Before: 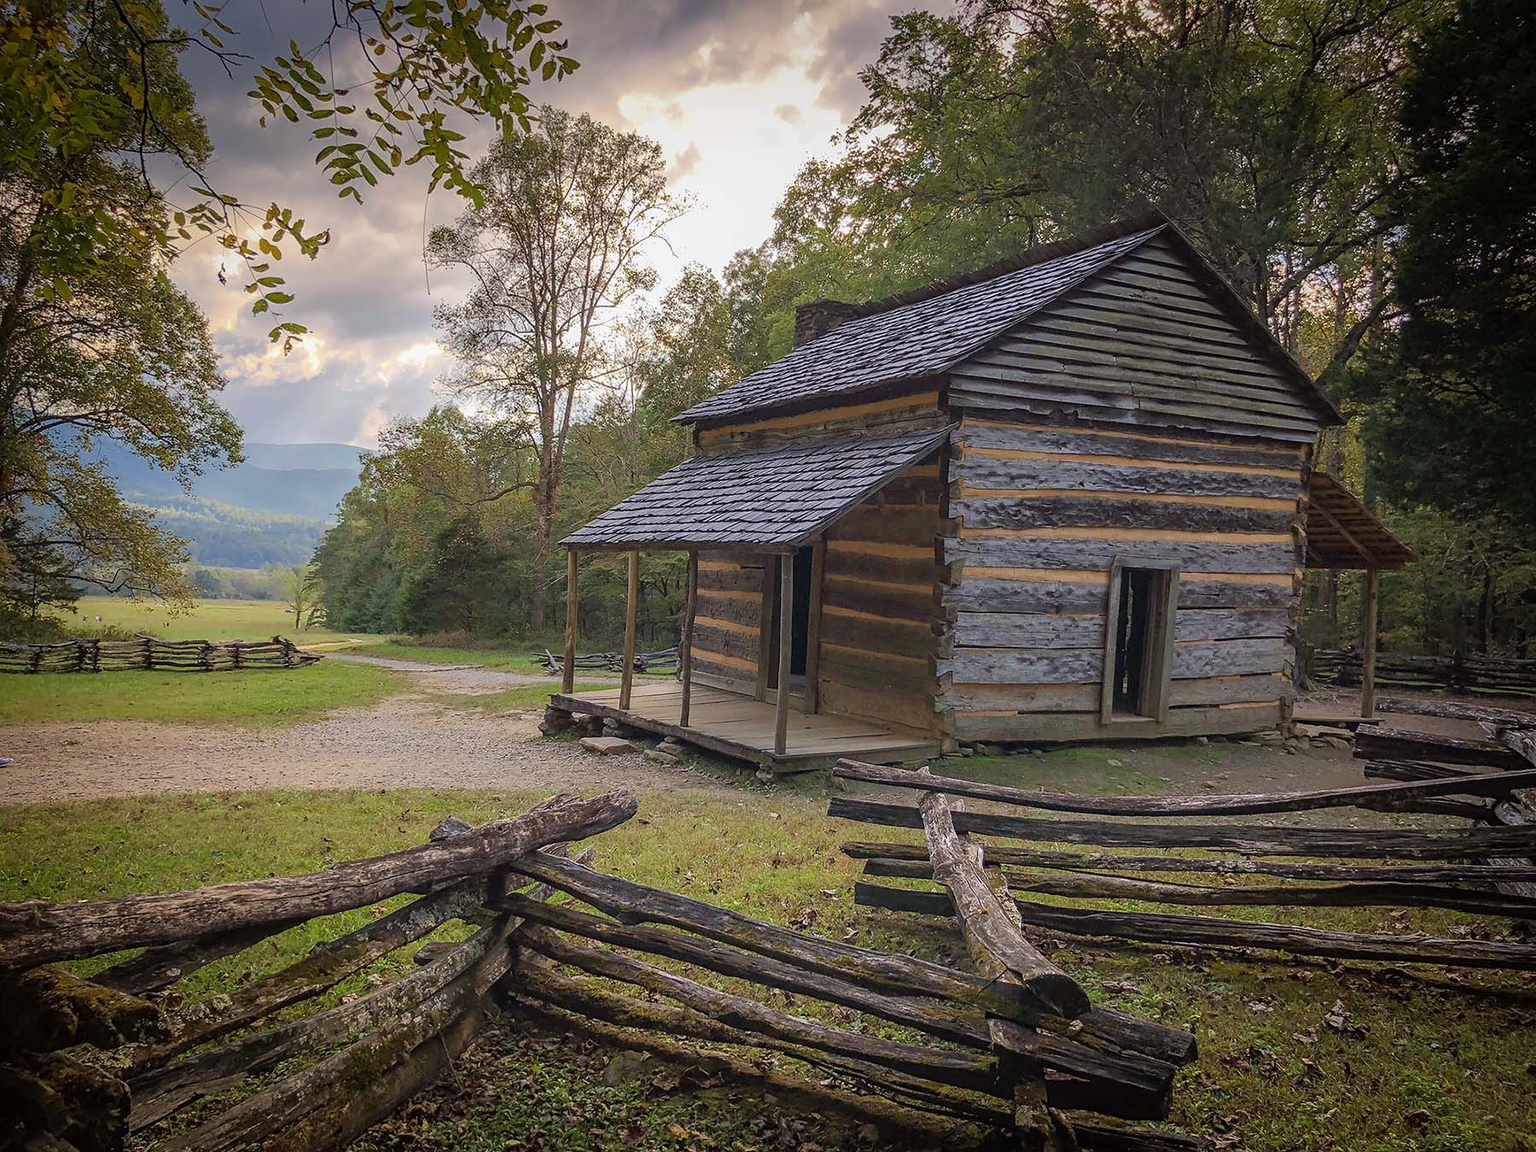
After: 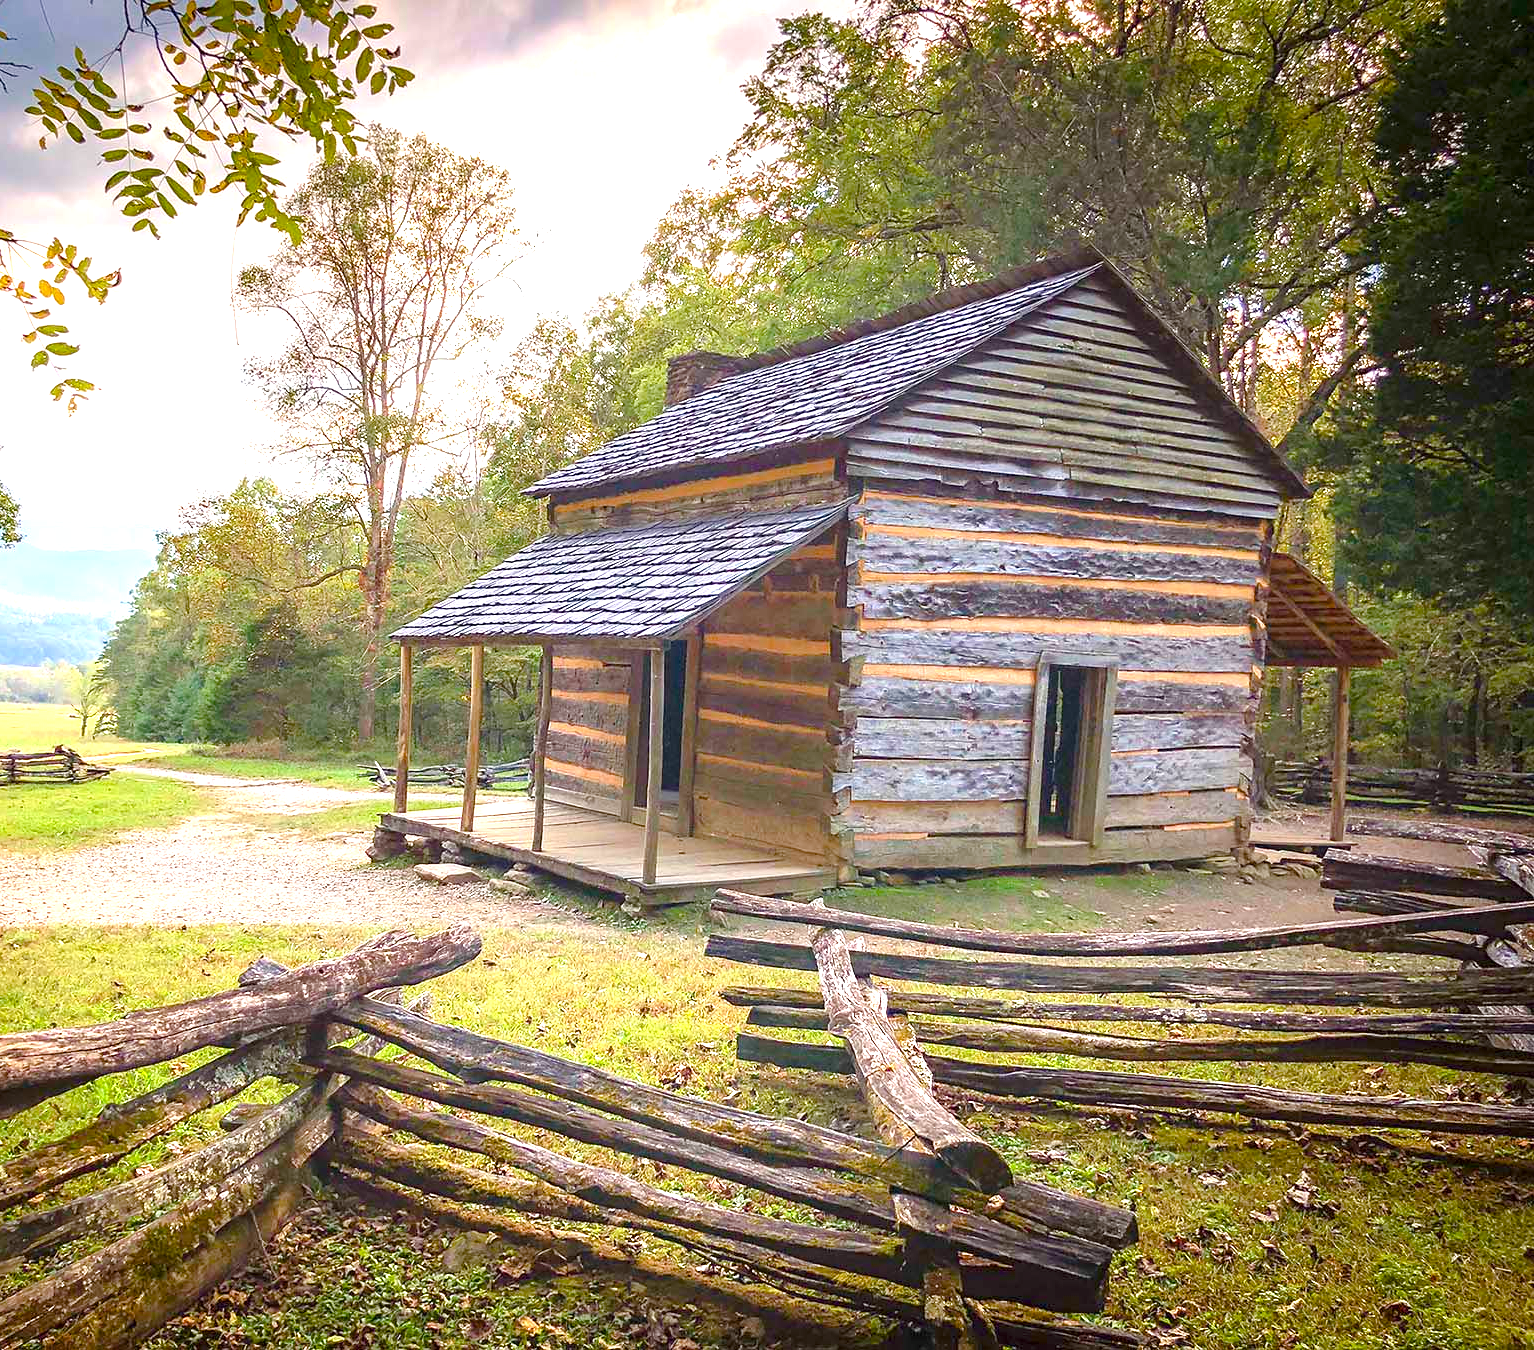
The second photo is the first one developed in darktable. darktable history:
exposure: black level correction 0, exposure 1.682 EV, compensate highlight preservation false
crop and rotate: left 14.735%
color balance rgb: shadows lift › chroma 0.747%, shadows lift › hue 110.1°, perceptual saturation grading › global saturation 20%, perceptual saturation grading › highlights -24.831%, perceptual saturation grading › shadows 50.039%, perceptual brilliance grading › global brilliance 2.832%, perceptual brilliance grading › highlights -3.249%, perceptual brilliance grading › shadows 3.041%
tone equalizer: mask exposure compensation -0.515 EV
